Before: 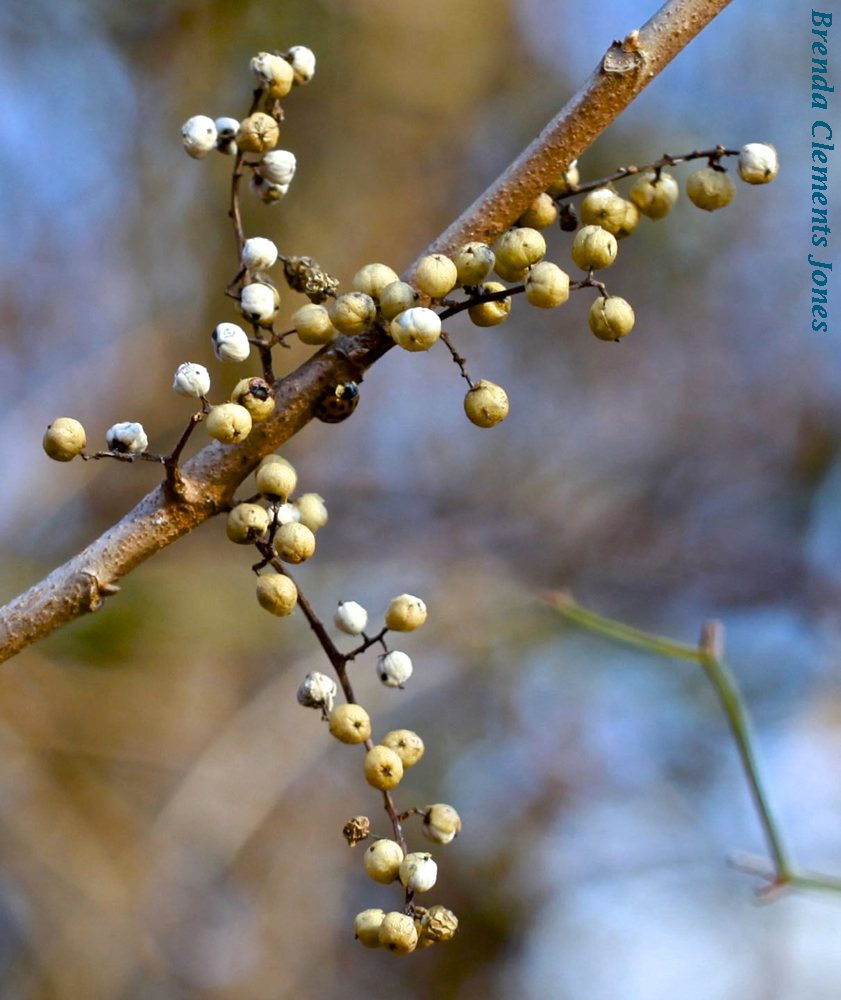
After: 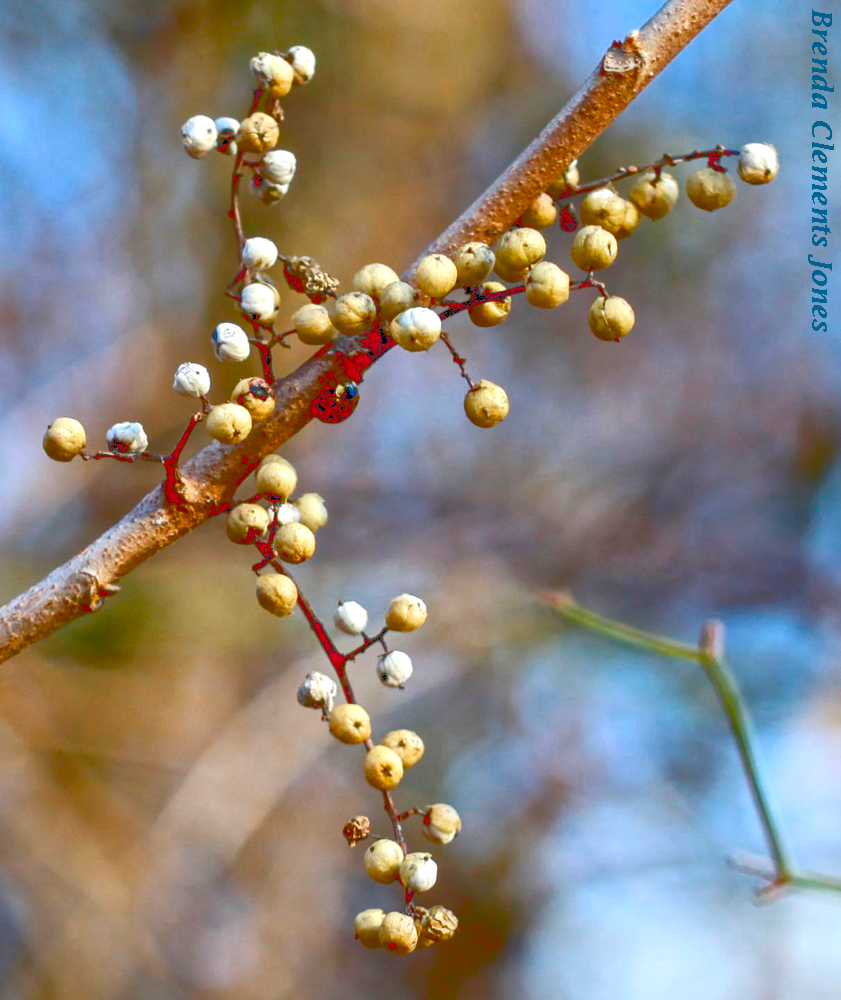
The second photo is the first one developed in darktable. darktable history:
tone curve: curves: ch0 [(0, 0) (0.003, 0.273) (0.011, 0.276) (0.025, 0.276) (0.044, 0.28) (0.069, 0.283) (0.1, 0.288) (0.136, 0.293) (0.177, 0.302) (0.224, 0.321) (0.277, 0.349) (0.335, 0.393) (0.399, 0.448) (0.468, 0.51) (0.543, 0.589) (0.623, 0.677) (0.709, 0.761) (0.801, 0.839) (0.898, 0.909) (1, 1)], color space Lab, linked channels, preserve colors none
tone equalizer: on, module defaults
local contrast: on, module defaults
